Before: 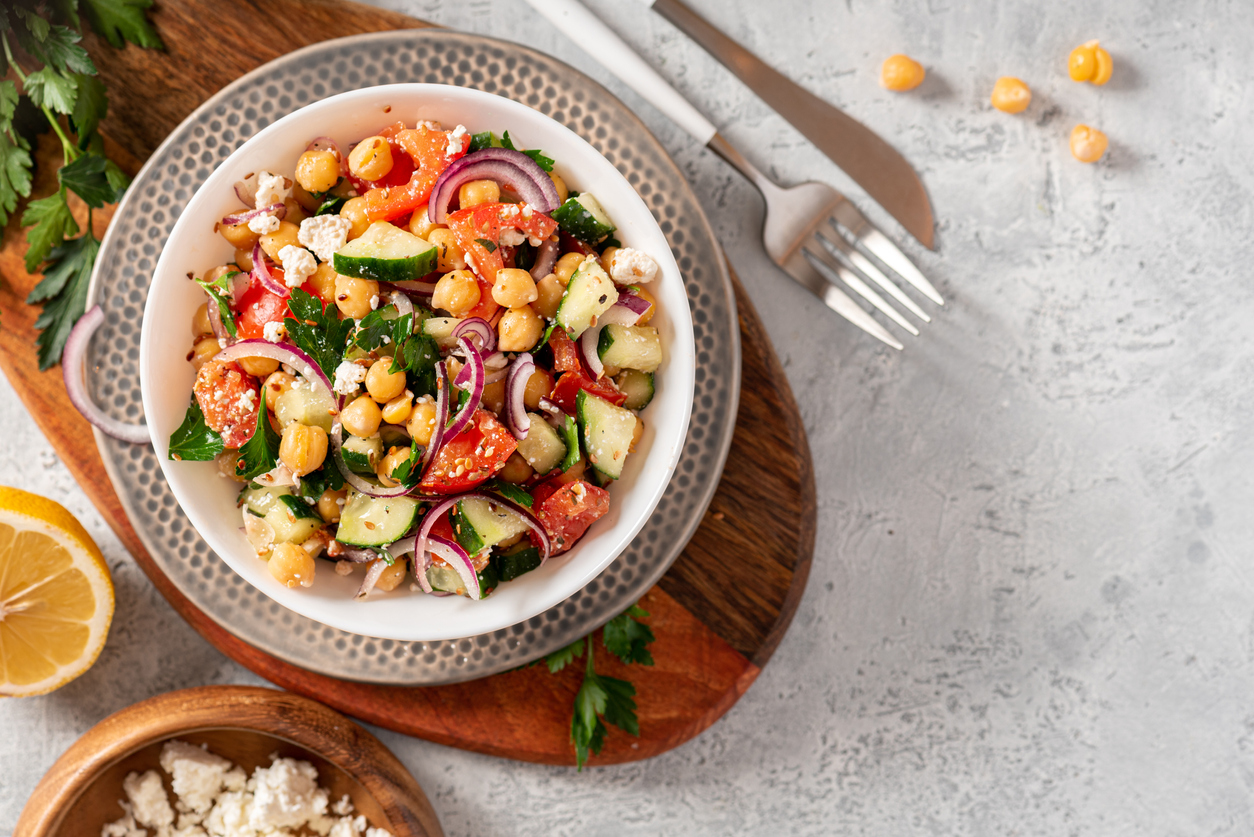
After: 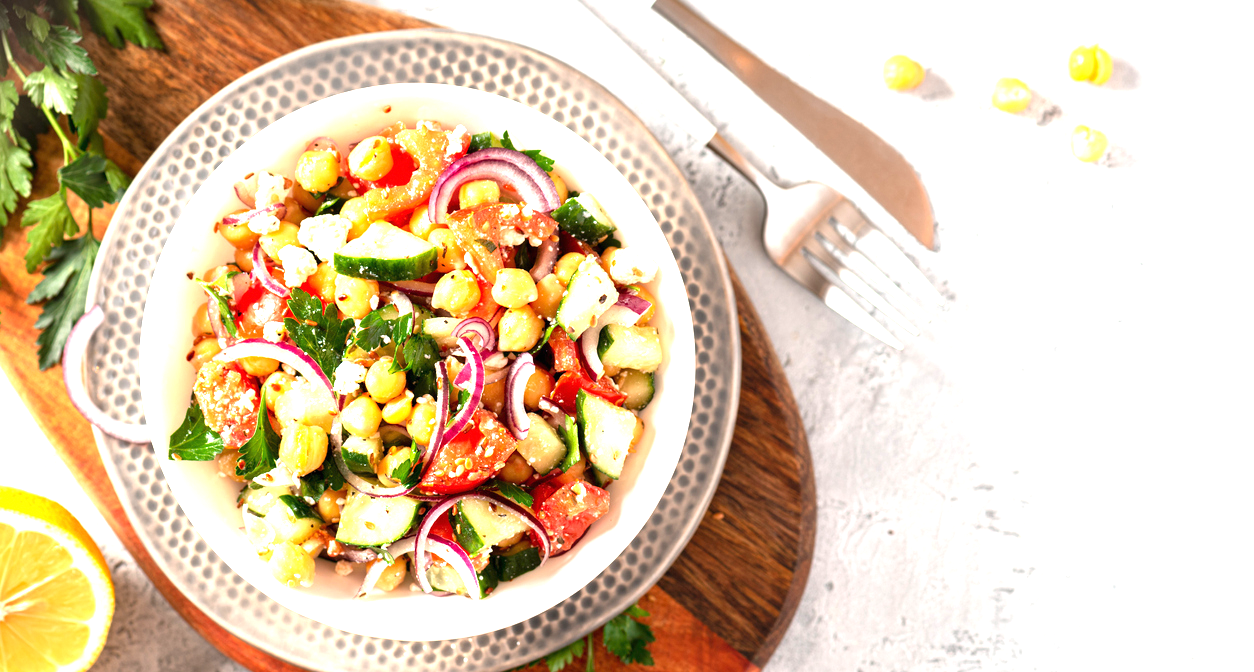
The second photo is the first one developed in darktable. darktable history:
exposure: black level correction 0, exposure 1.387 EV, compensate exposure bias true, compensate highlight preservation false
crop: bottom 19.603%
